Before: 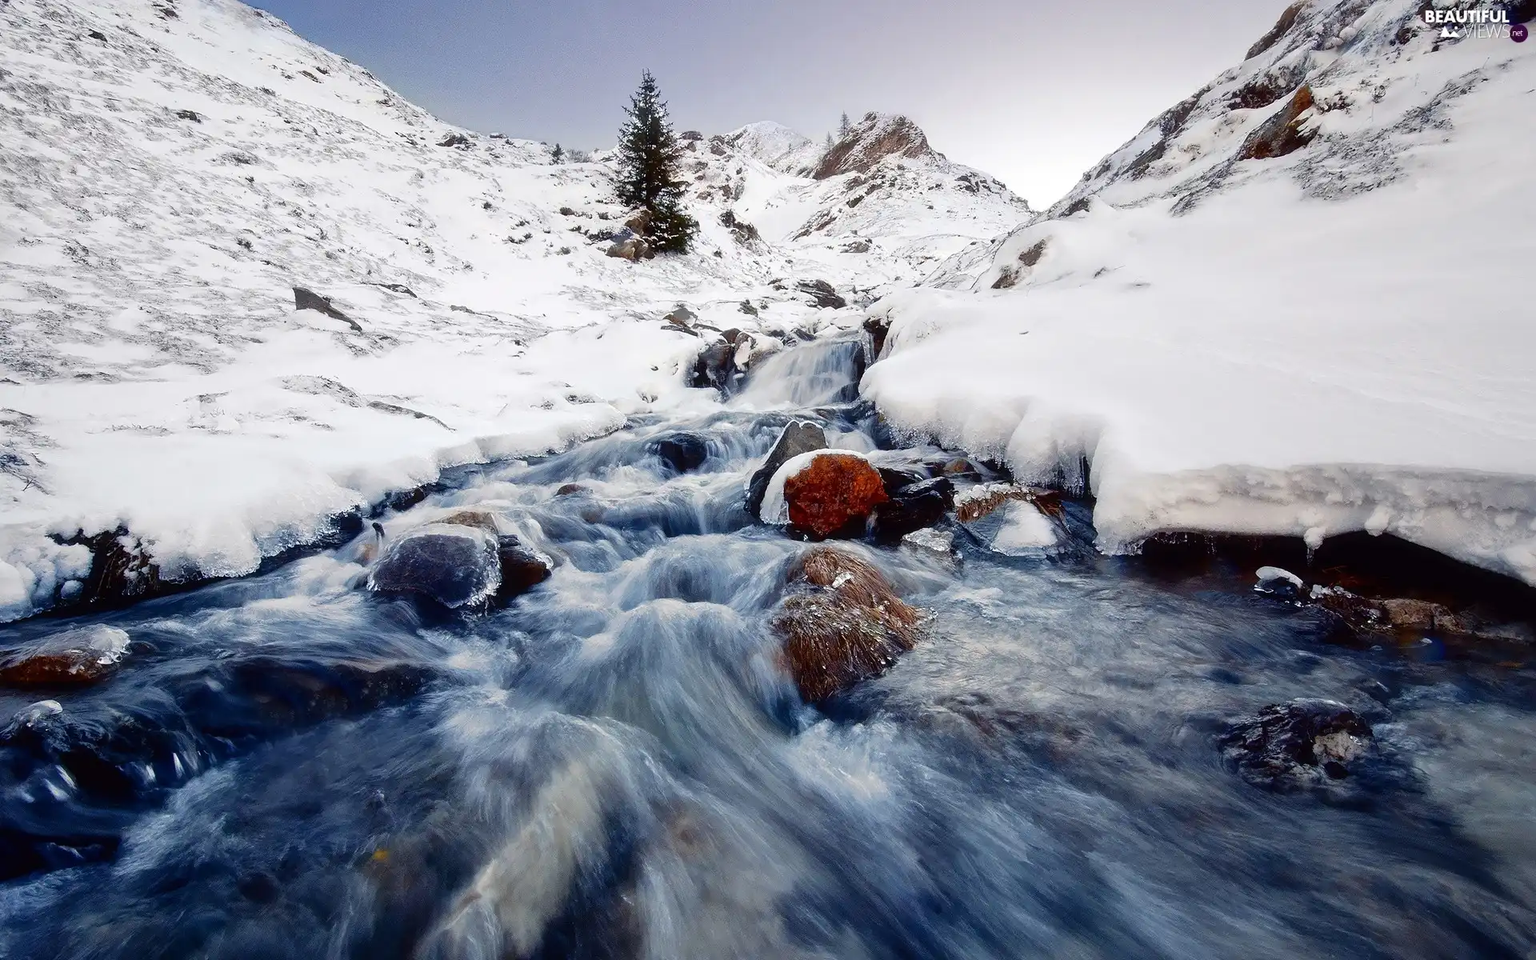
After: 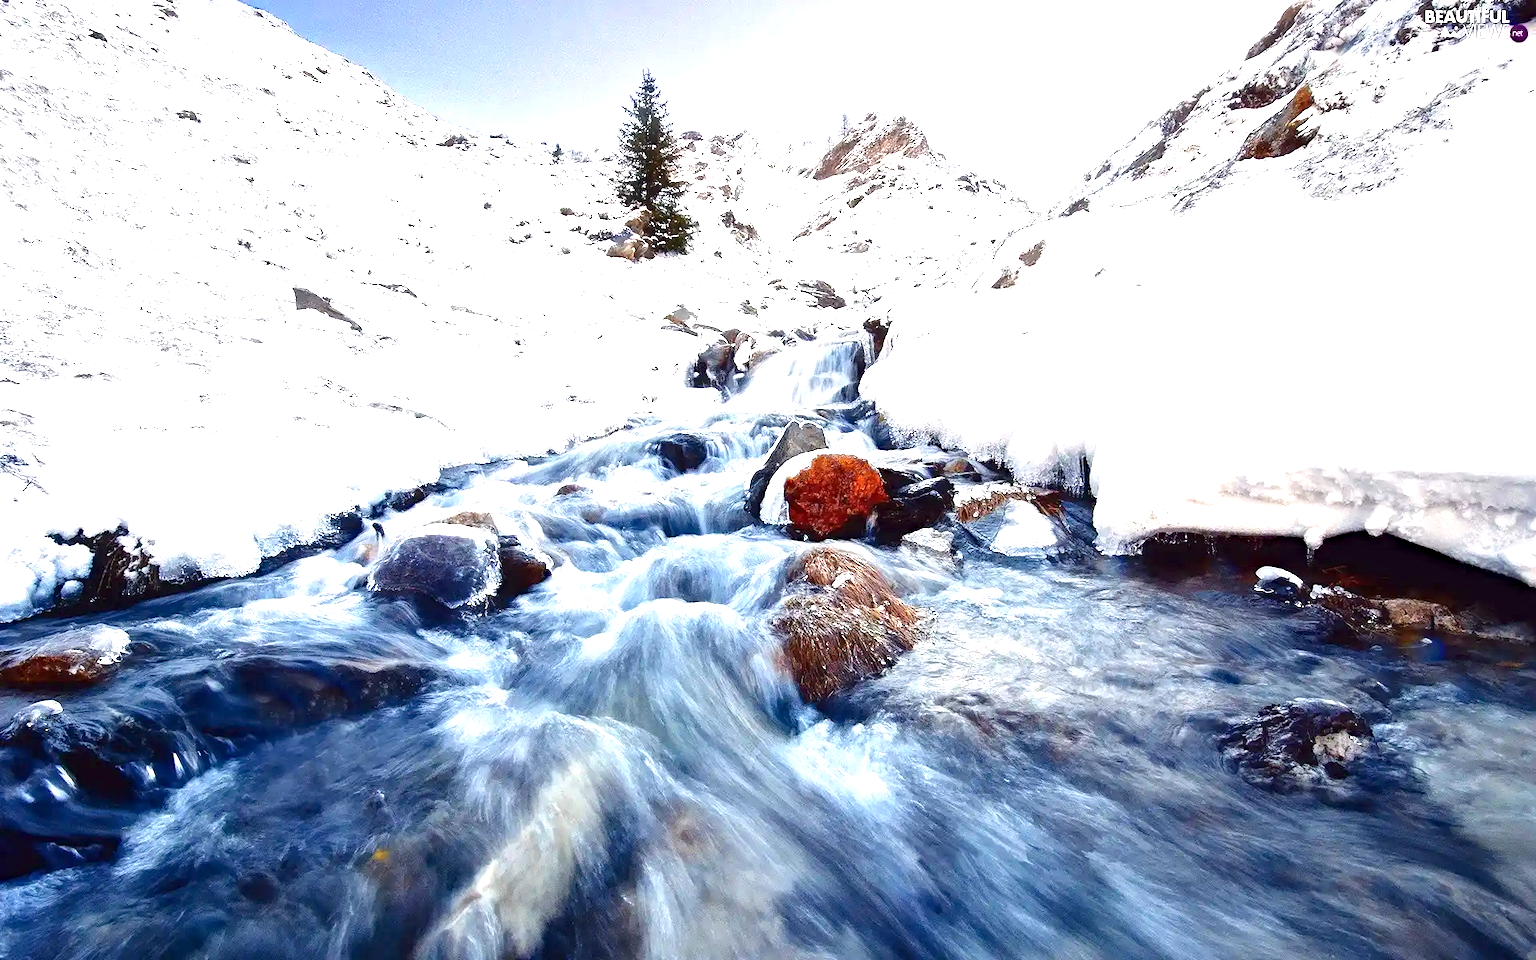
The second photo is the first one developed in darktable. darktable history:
exposure: black level correction 0, exposure 1.486 EV, compensate highlight preservation false
haze removal: compatibility mode true, adaptive false
